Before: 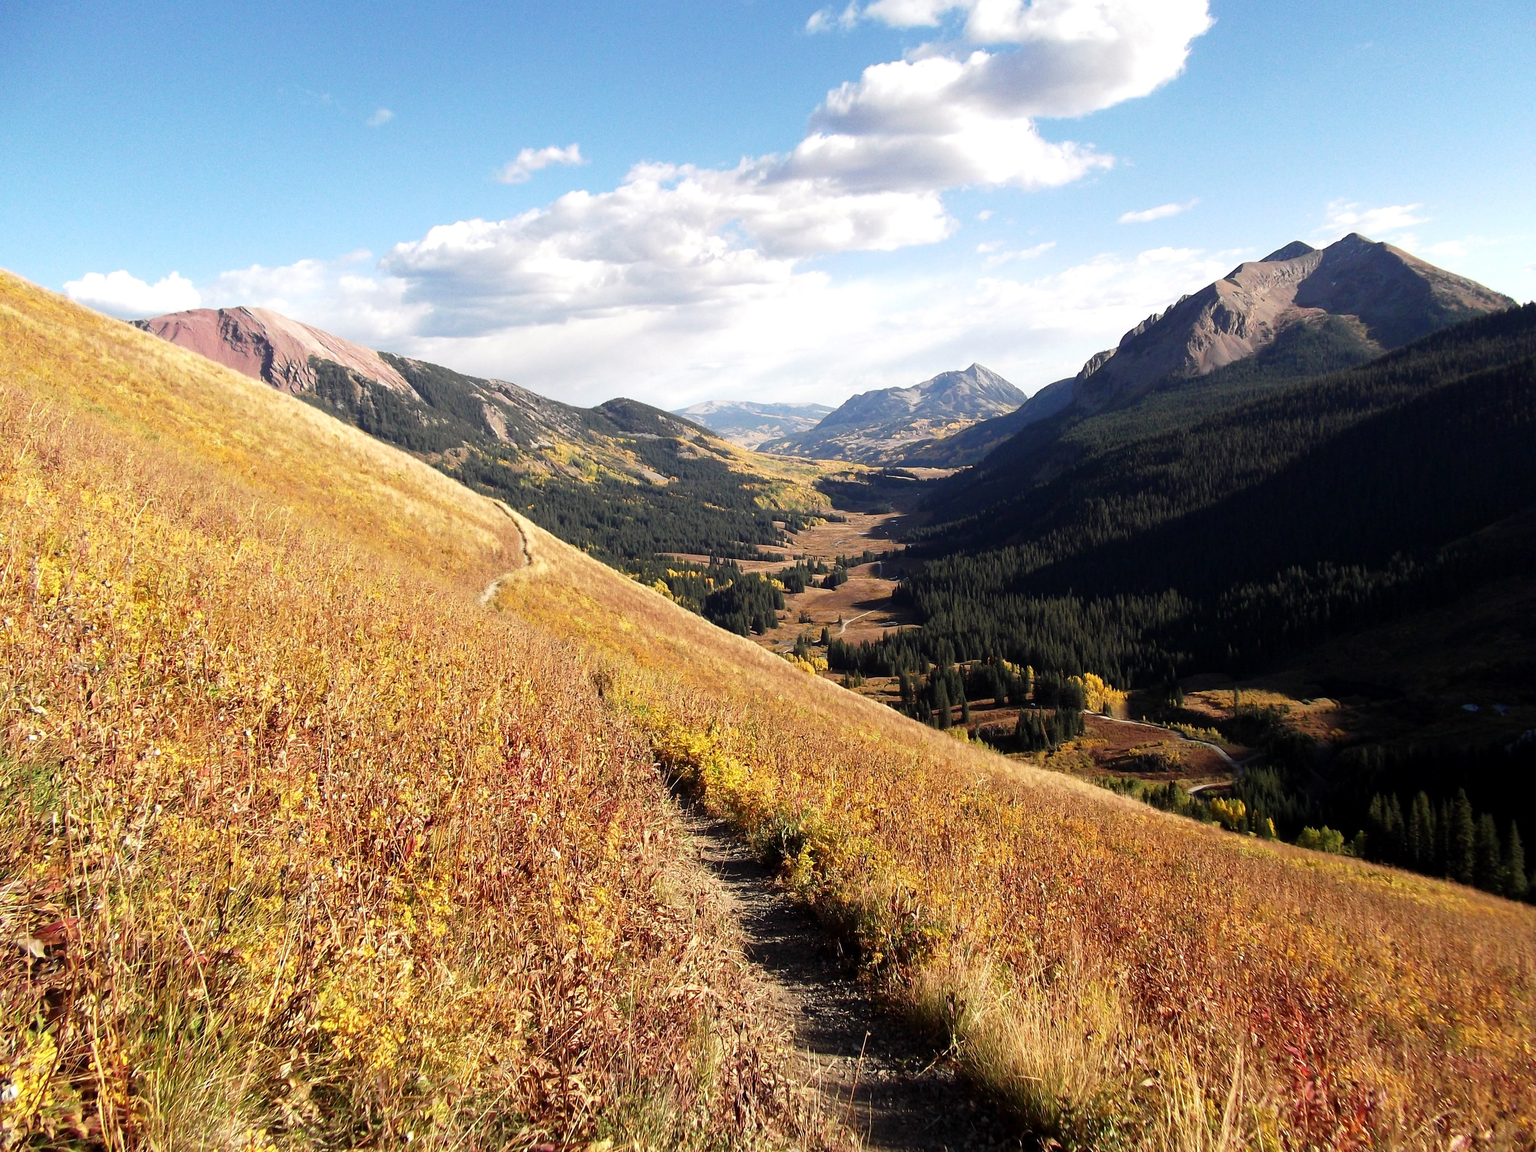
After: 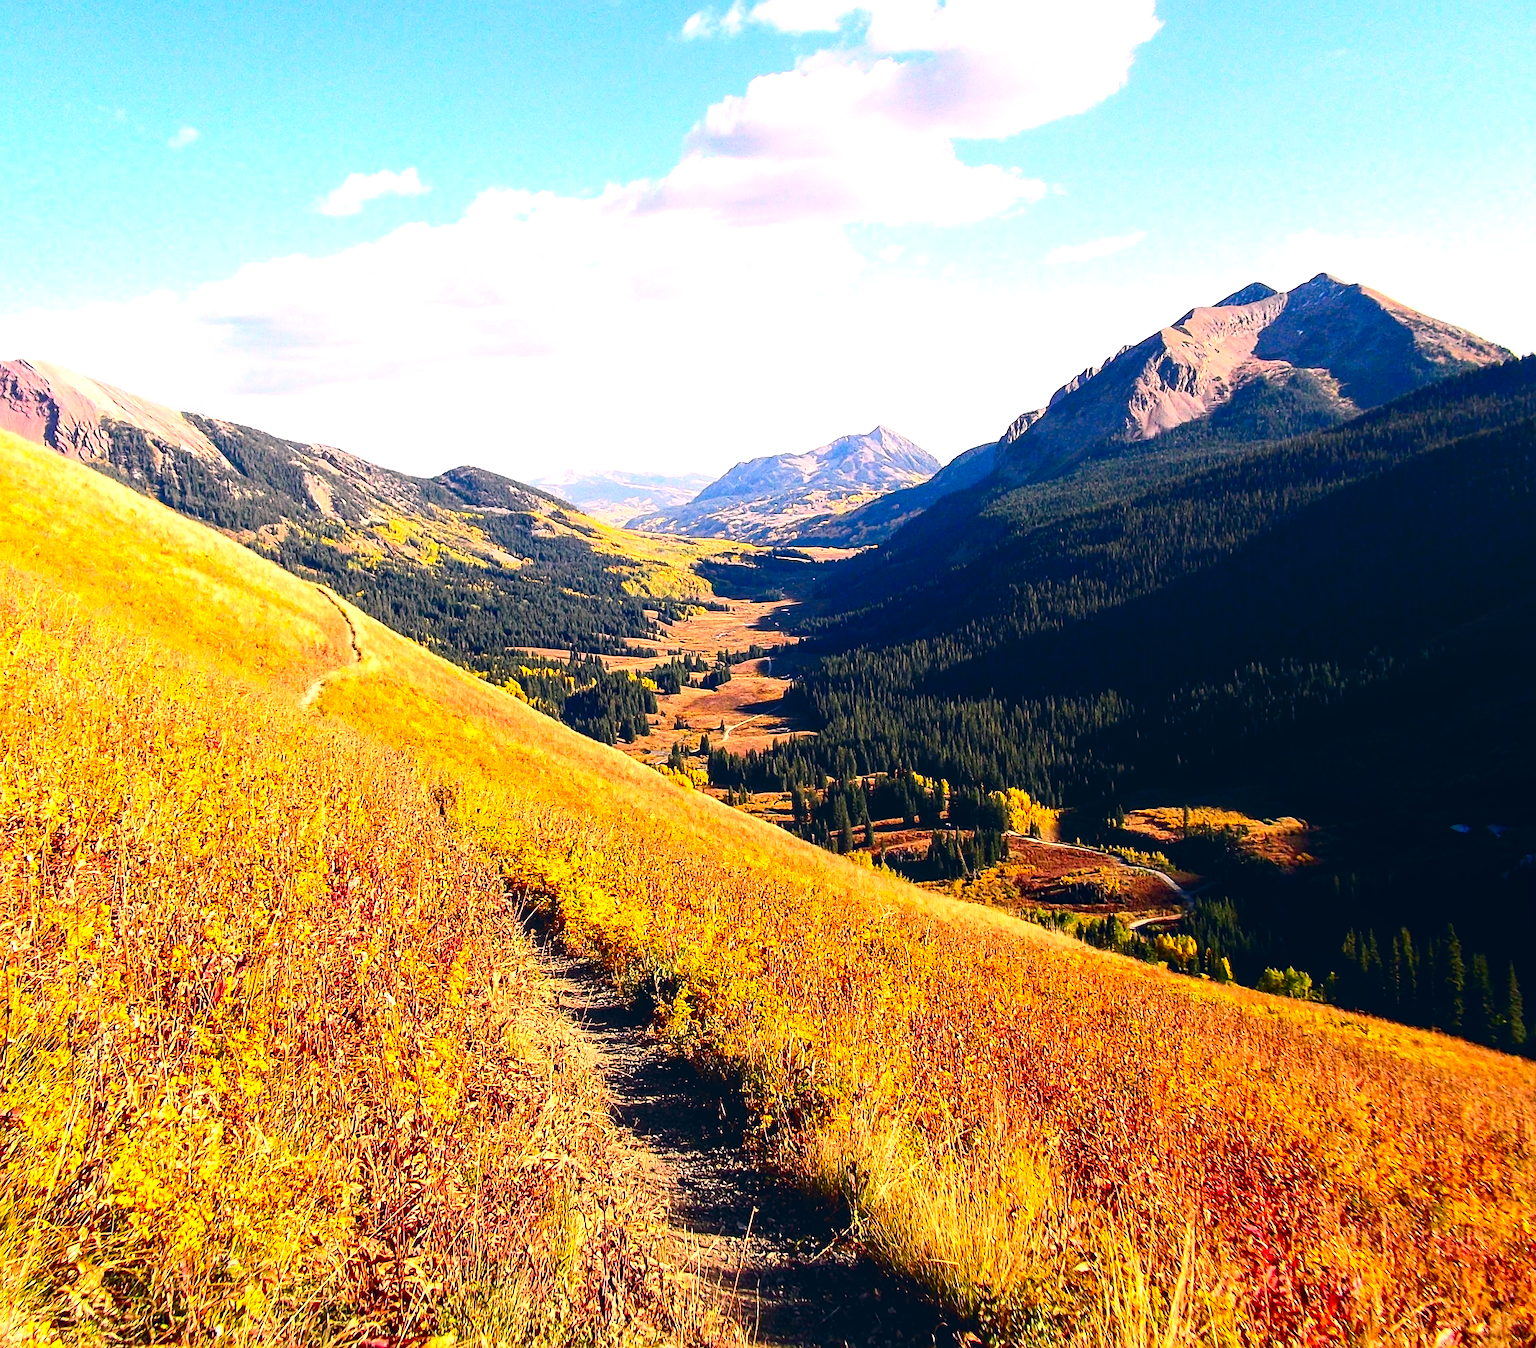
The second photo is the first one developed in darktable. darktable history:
contrast brightness saturation: contrast 0.263, brightness 0.025, saturation 0.886
crop and rotate: left 14.523%
sharpen: on, module defaults
color correction: highlights a* 13.73, highlights b* 5.87, shadows a* -6.21, shadows b* -15.72, saturation 0.869
exposure: black level correction 0, exposure 0.699 EV, compensate exposure bias true, compensate highlight preservation false
local contrast: on, module defaults
